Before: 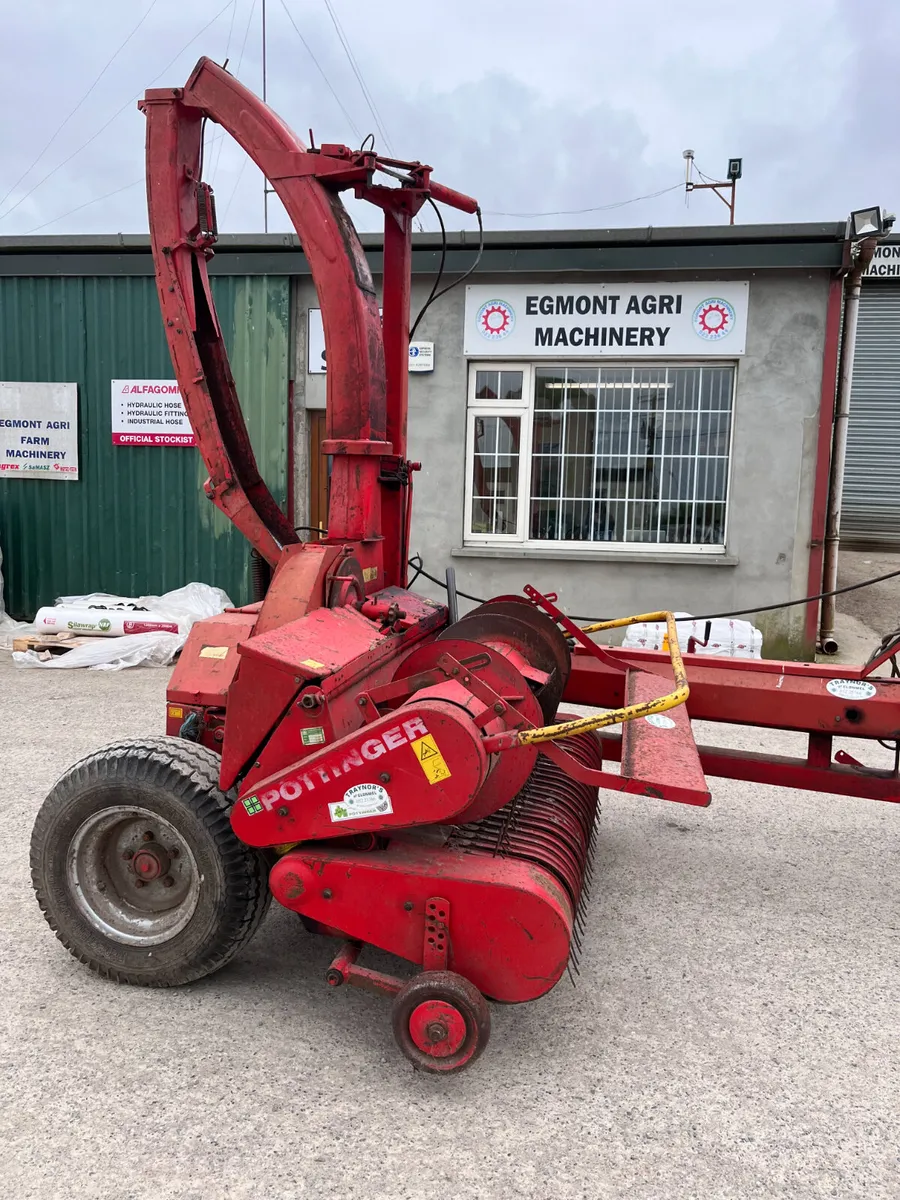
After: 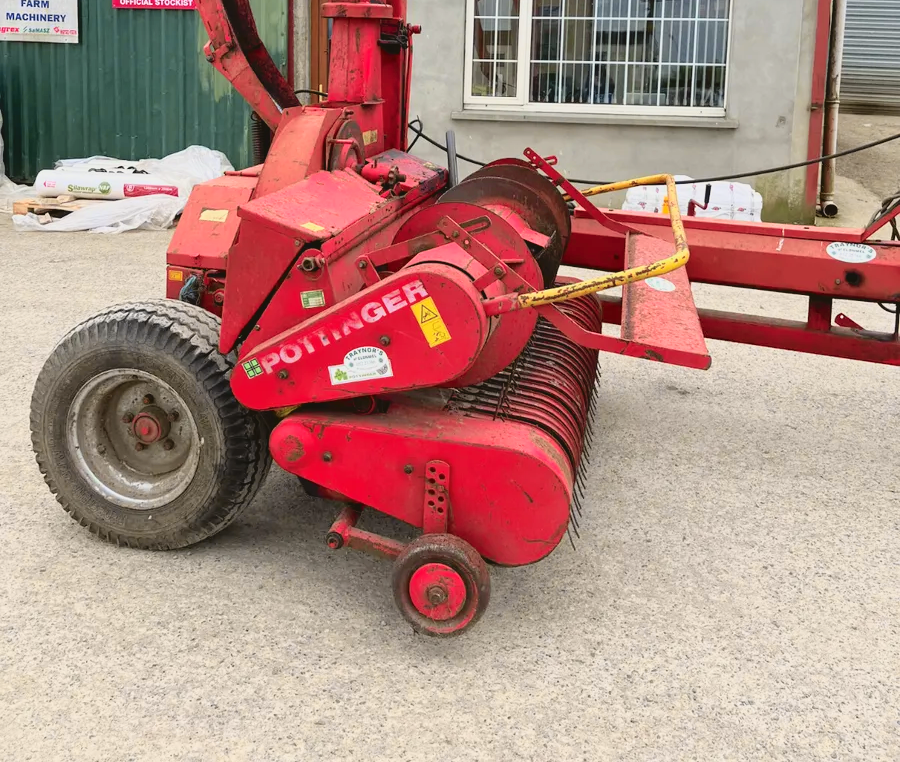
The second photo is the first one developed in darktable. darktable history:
crop and rotate: top 36.435%
tone curve: curves: ch0 [(0, 0.021) (0.049, 0.044) (0.152, 0.14) (0.328, 0.377) (0.473, 0.543) (0.641, 0.705) (0.85, 0.894) (1, 0.969)]; ch1 [(0, 0) (0.302, 0.331) (0.427, 0.433) (0.472, 0.47) (0.502, 0.503) (0.527, 0.521) (0.564, 0.58) (0.614, 0.626) (0.677, 0.701) (0.859, 0.885) (1, 1)]; ch2 [(0, 0) (0.33, 0.301) (0.447, 0.44) (0.487, 0.496) (0.502, 0.516) (0.535, 0.563) (0.565, 0.593) (0.618, 0.628) (1, 1)], color space Lab, independent channels, preserve colors none
contrast brightness saturation: contrast -0.1, brightness 0.05, saturation 0.08
